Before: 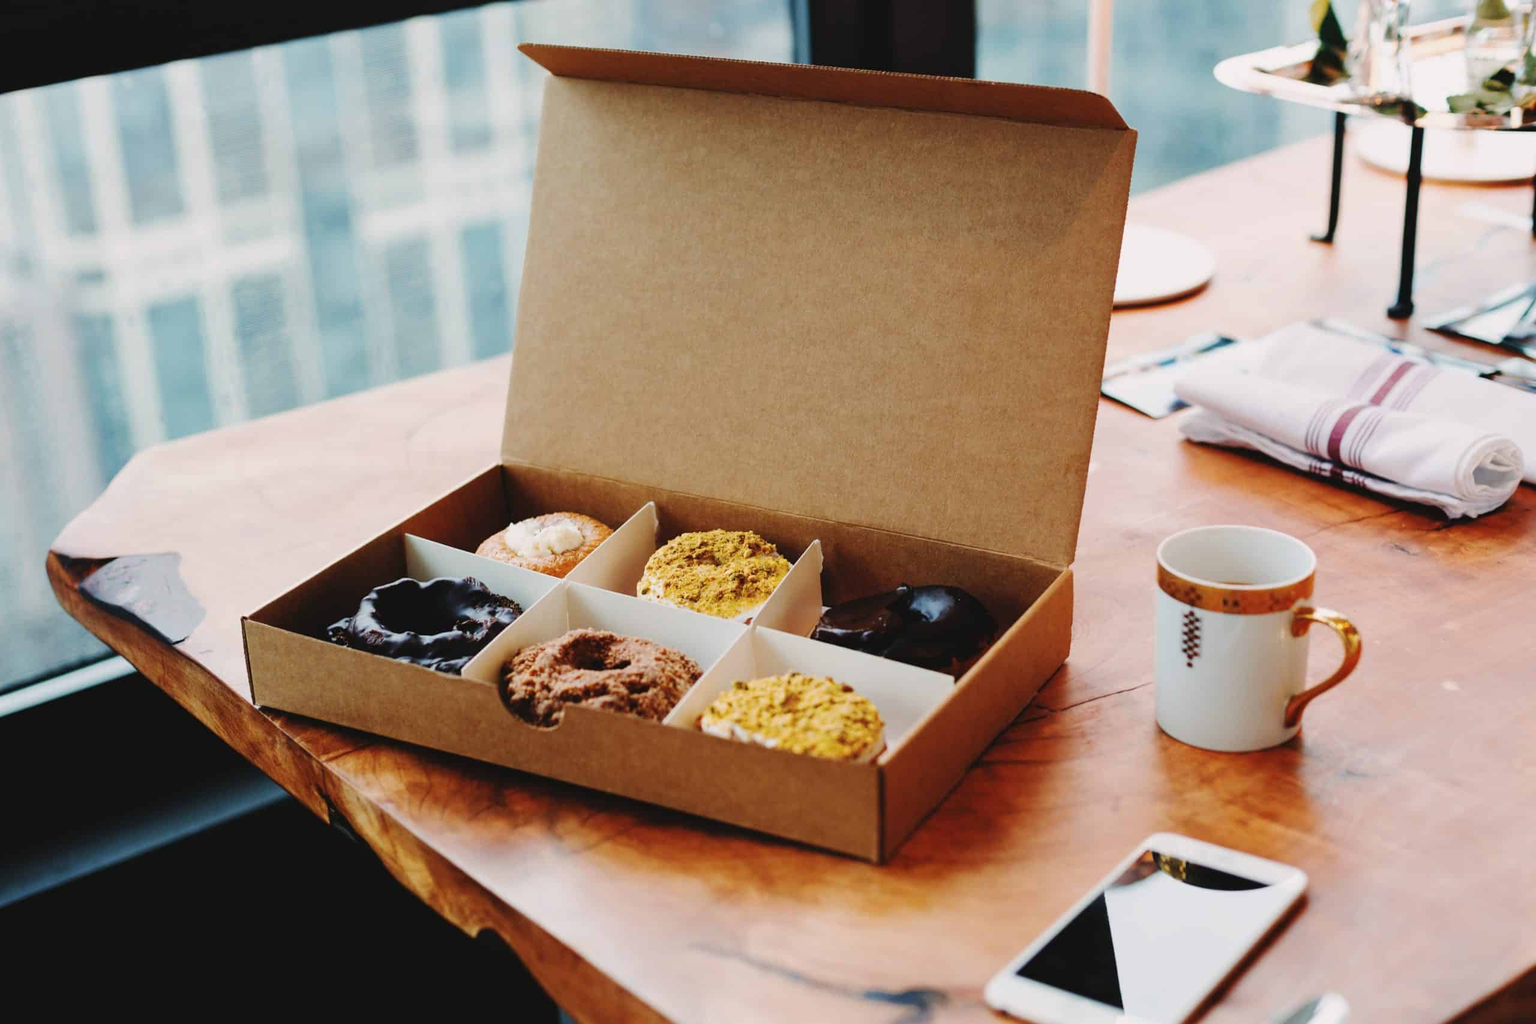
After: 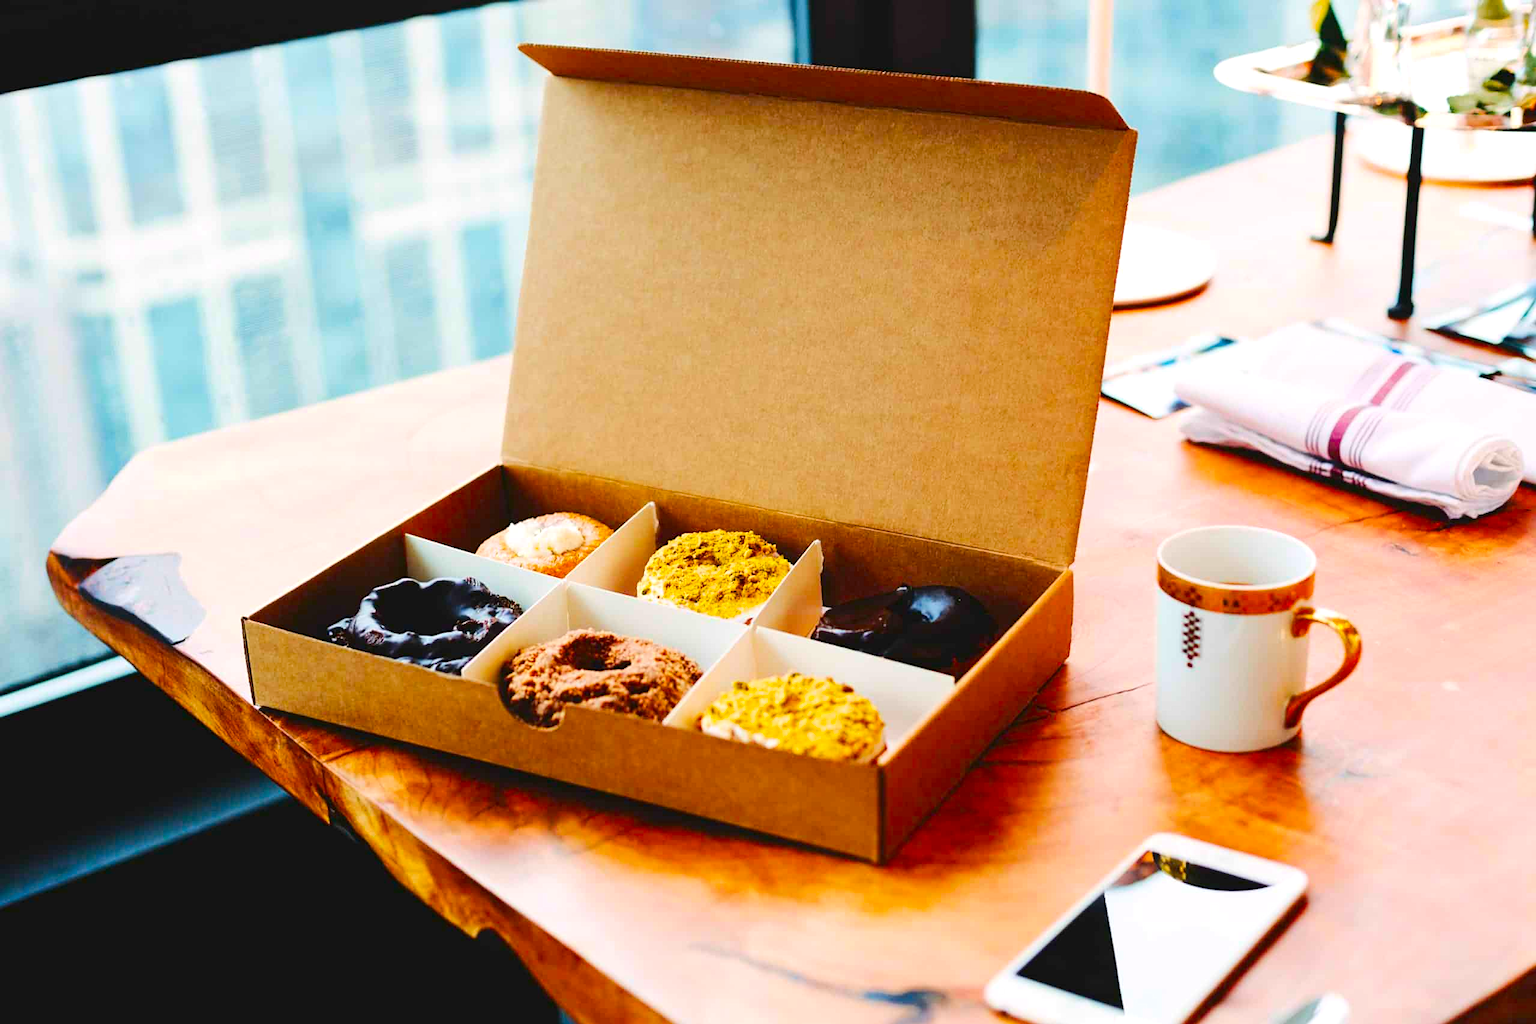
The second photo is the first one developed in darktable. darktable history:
exposure: exposure 0.376 EV, compensate highlight preservation false
color balance rgb: perceptual saturation grading › global saturation 25%, perceptual brilliance grading › mid-tones 10%, perceptual brilliance grading › shadows 15%, global vibrance 20%
sharpen: amount 0.2
contrast brightness saturation: contrast 0.15, brightness -0.01, saturation 0.1
